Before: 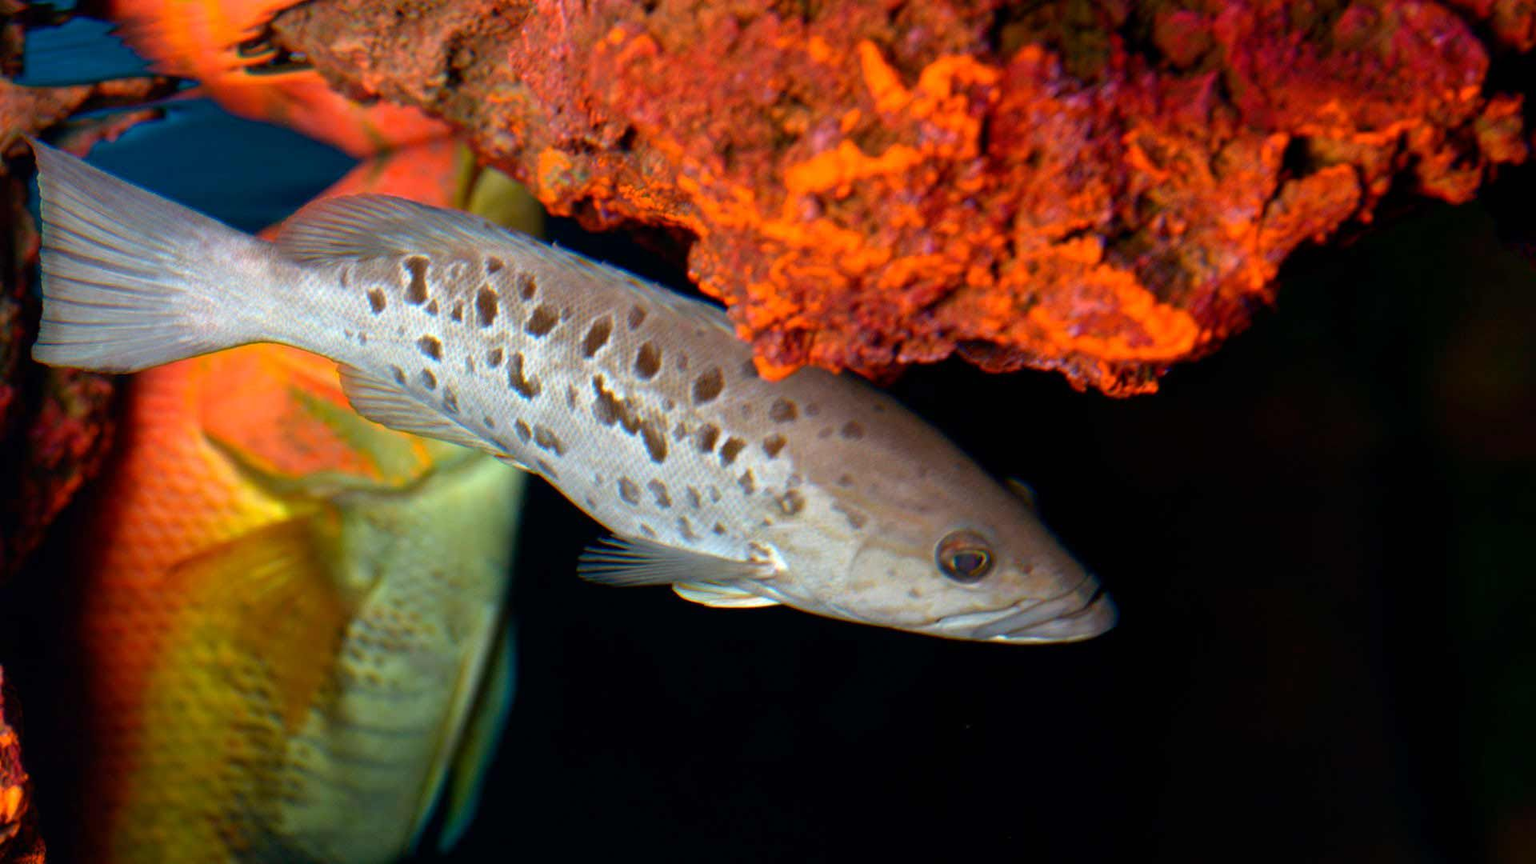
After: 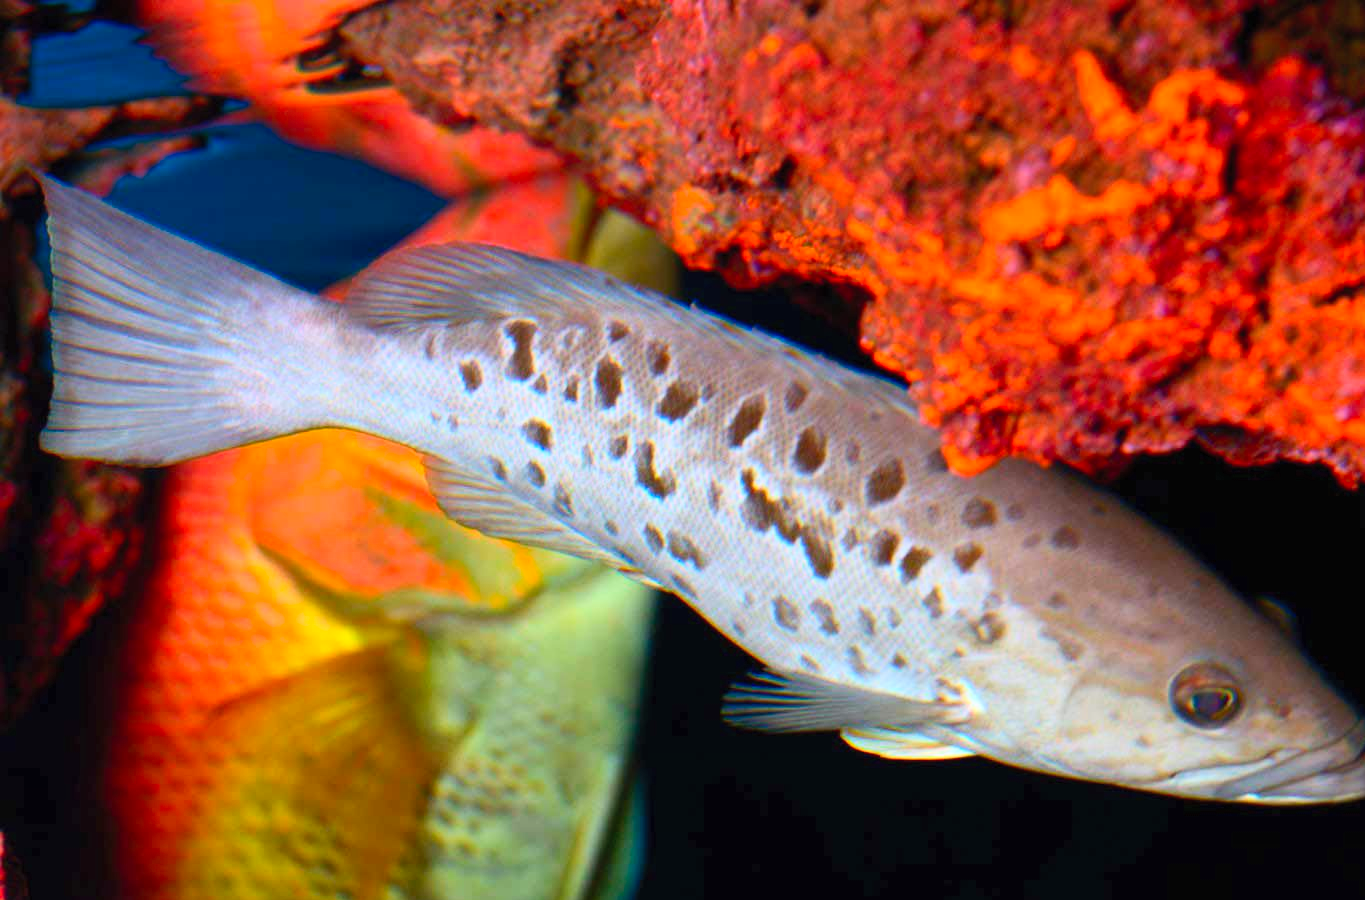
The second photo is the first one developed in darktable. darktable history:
contrast brightness saturation: contrast 0.24, brightness 0.26, saturation 0.39
crop: right 28.885%, bottom 16.626%
graduated density: hue 238.83°, saturation 50%
